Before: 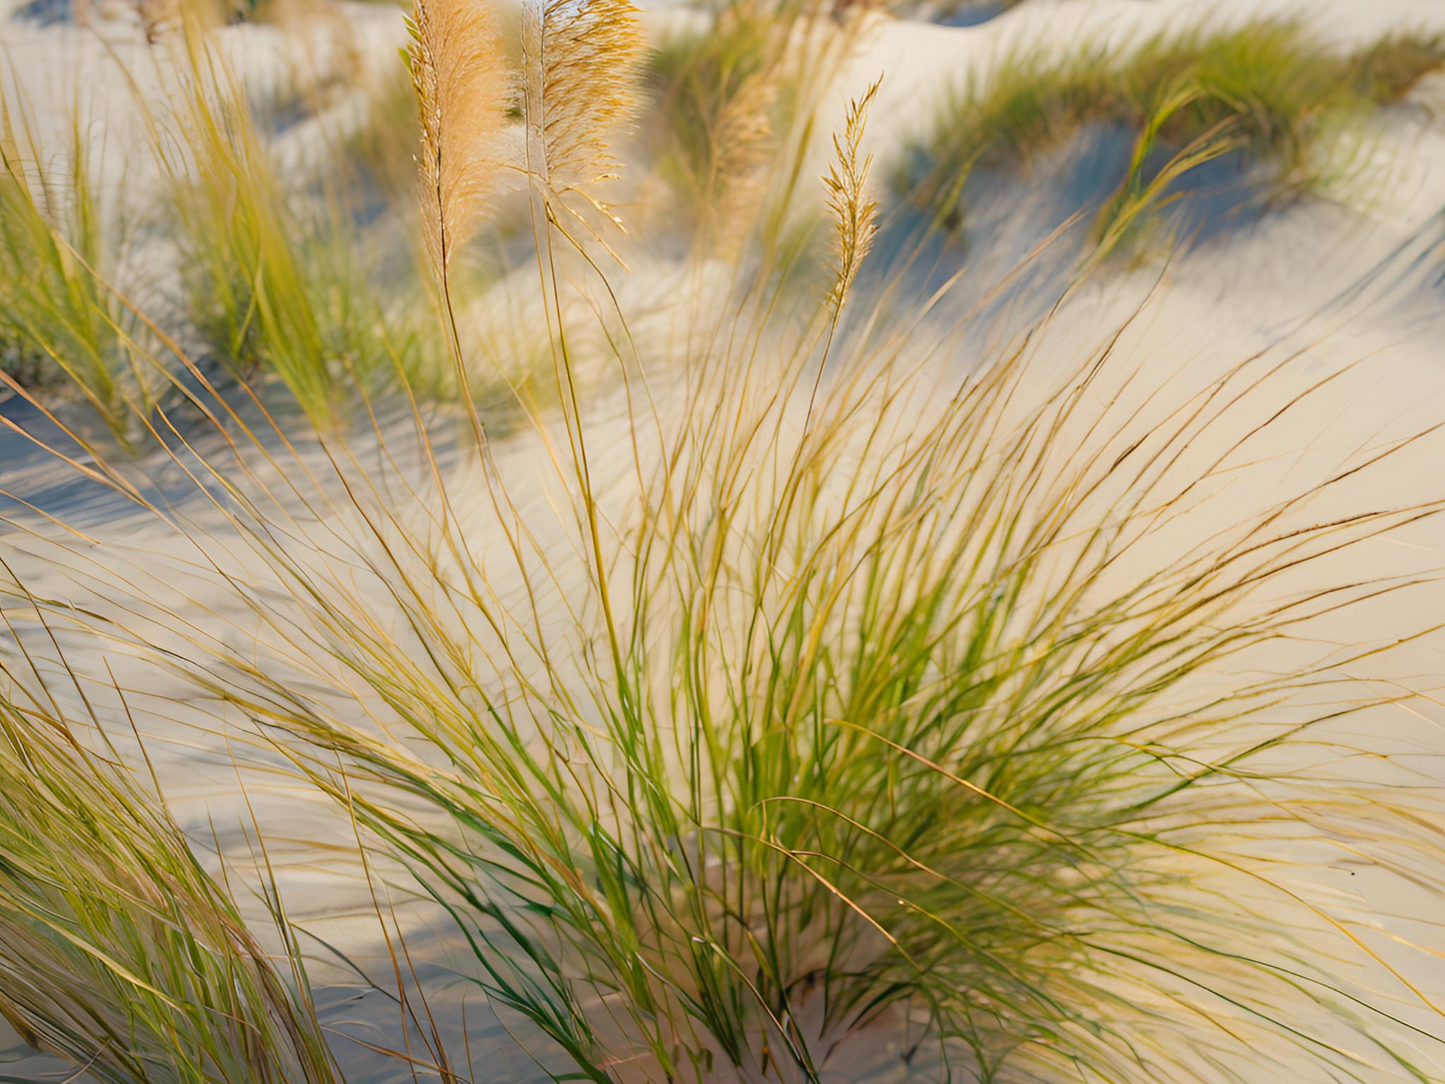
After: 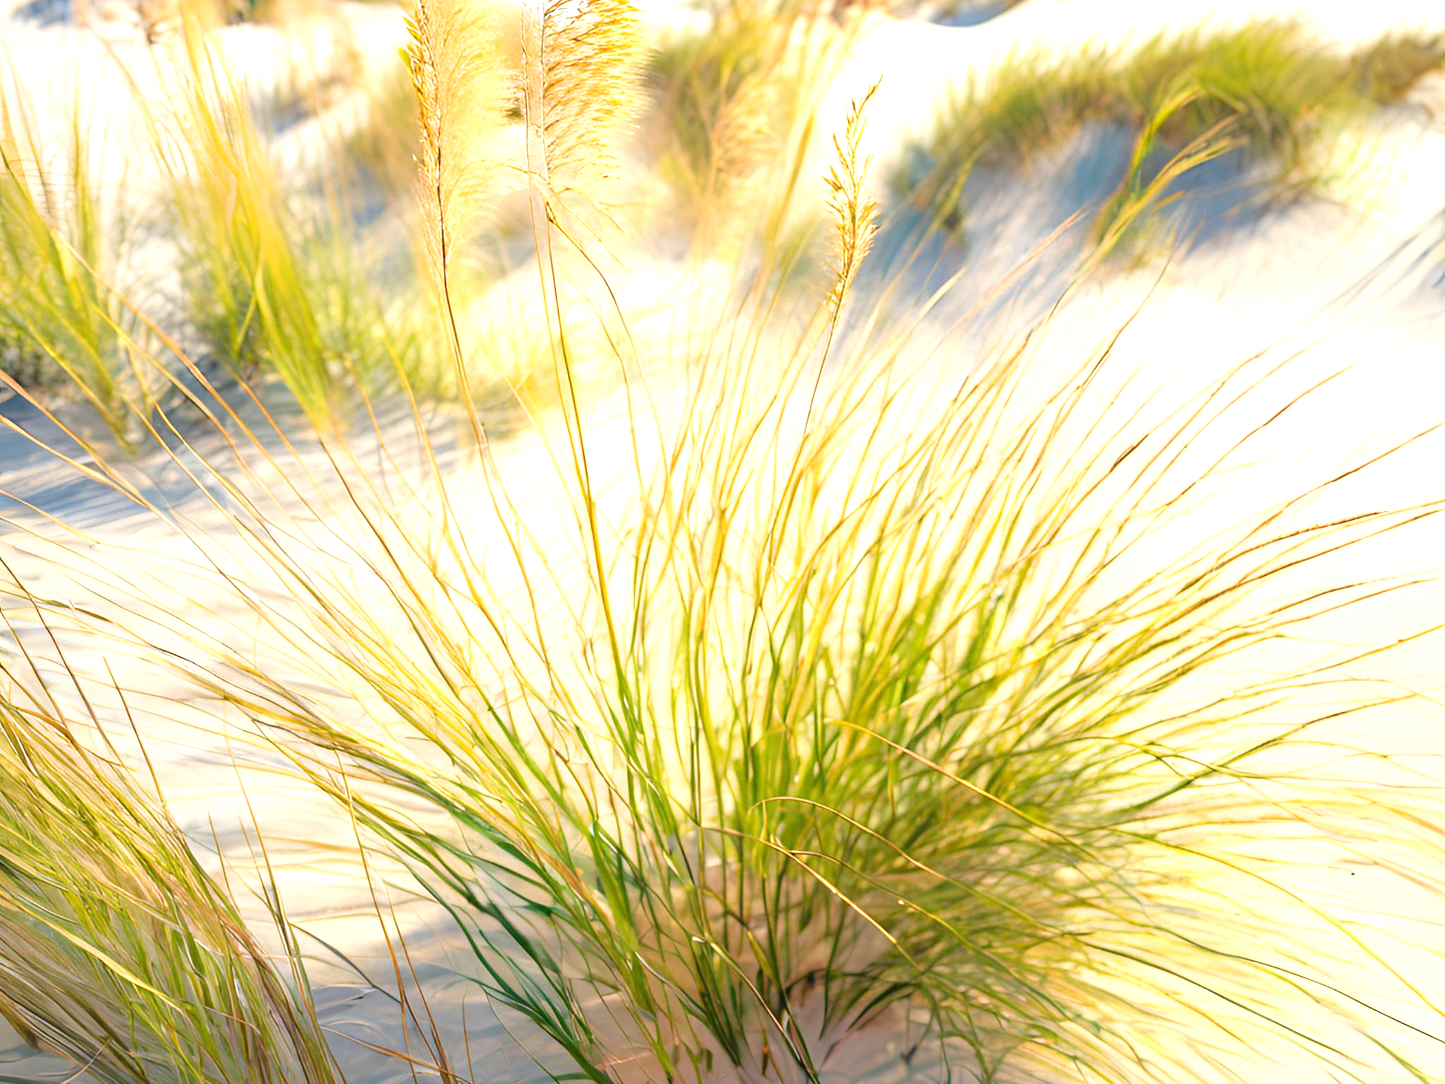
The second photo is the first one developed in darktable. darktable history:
exposure: exposure 1.143 EV, compensate highlight preservation false
